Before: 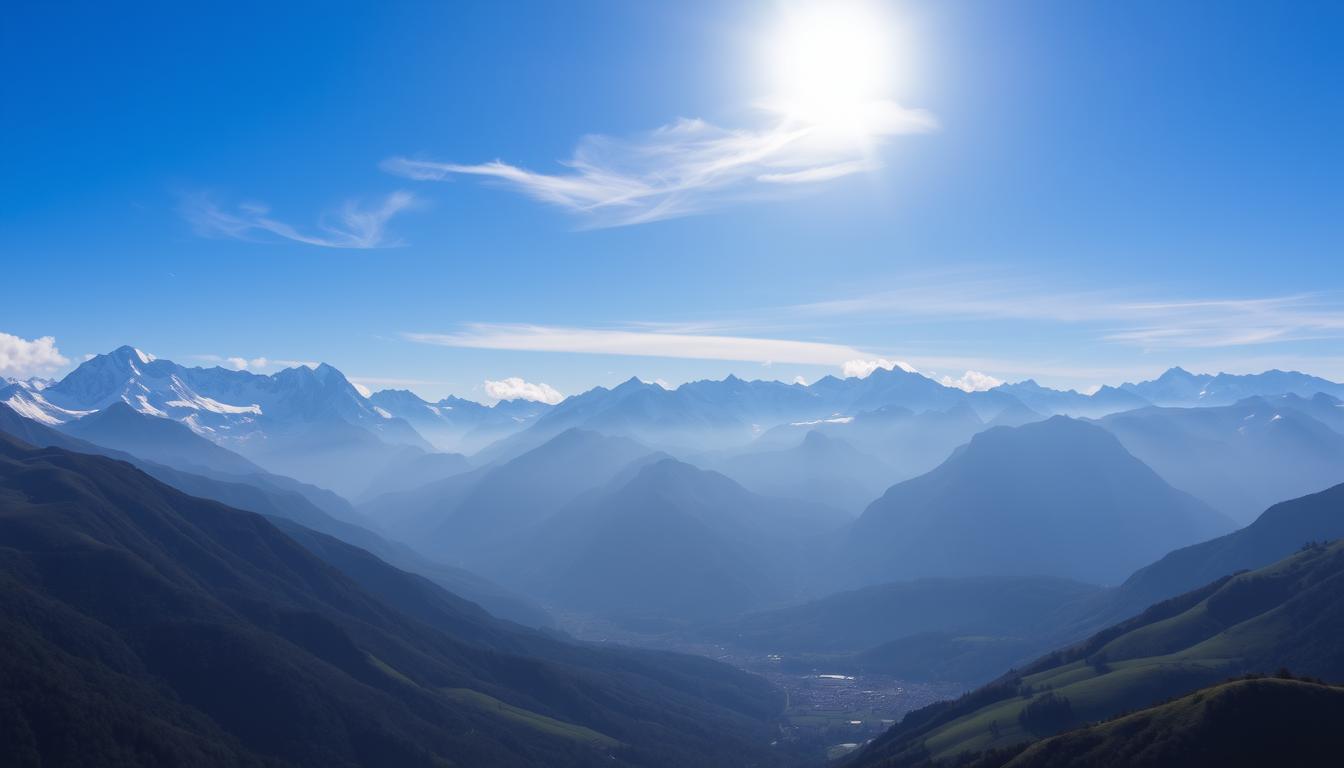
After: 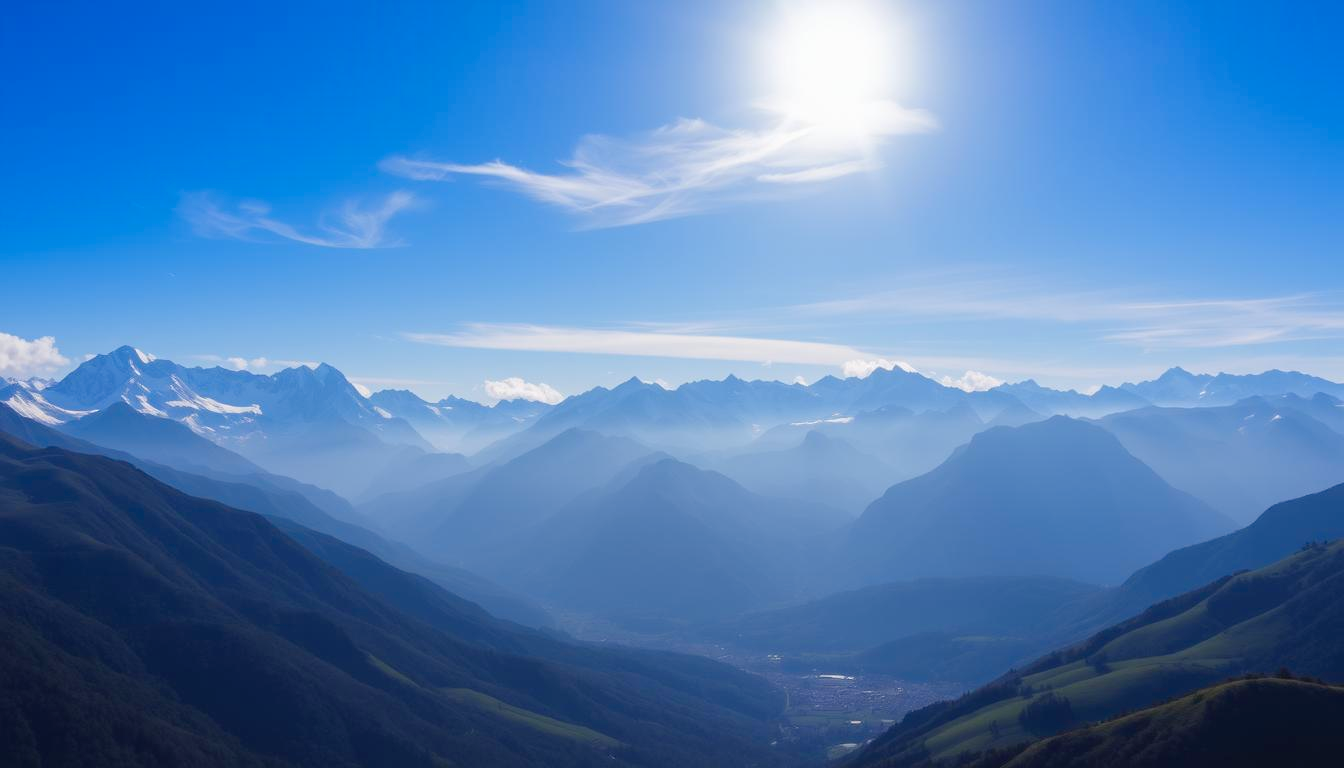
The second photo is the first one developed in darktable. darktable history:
color balance rgb: perceptual saturation grading › global saturation 20%, perceptual saturation grading › highlights -25.293%, perceptual saturation grading › shadows 25.687%, perceptual brilliance grading › global brilliance 2.759%, perceptual brilliance grading › highlights -3.484%, perceptual brilliance grading › shadows 3.202%
